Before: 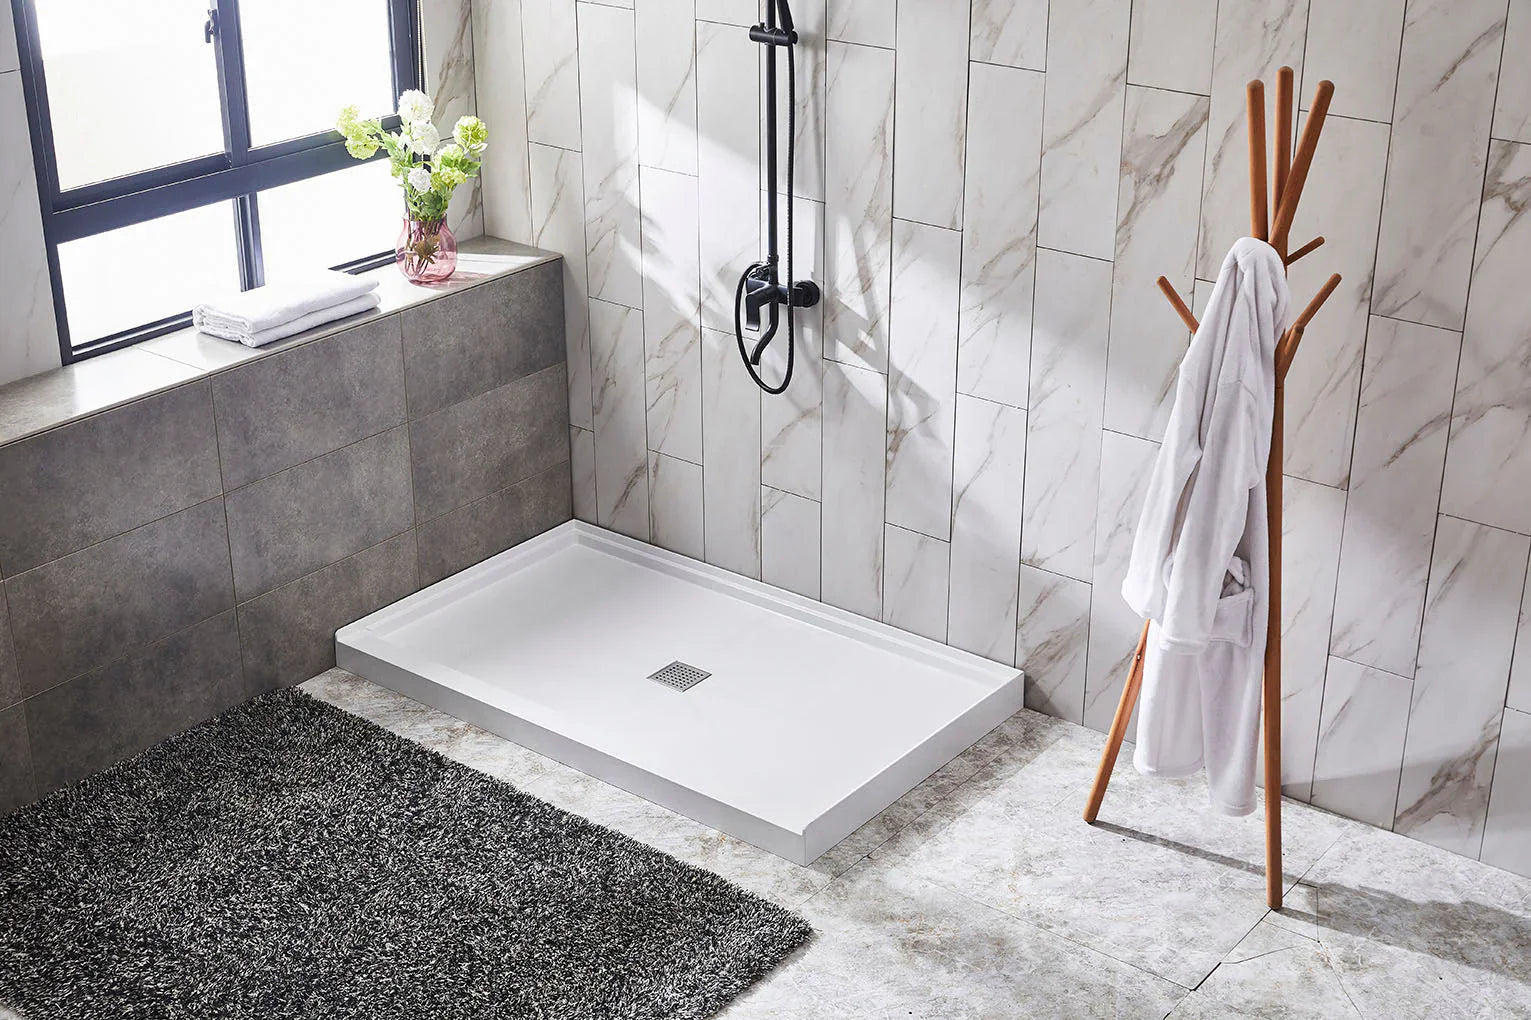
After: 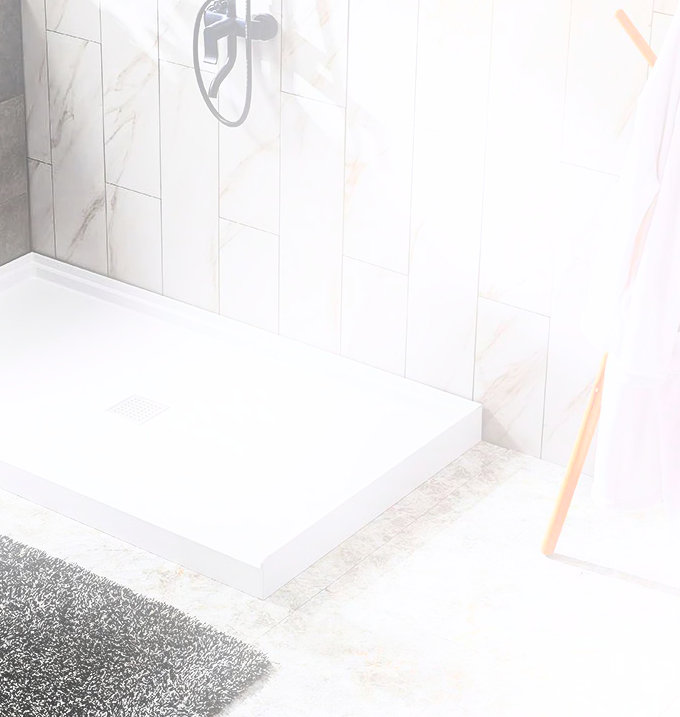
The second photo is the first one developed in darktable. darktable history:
contrast brightness saturation: contrast 0.25, saturation -0.31
crop: left 35.432%, top 26.233%, right 20.145%, bottom 3.432%
bloom: threshold 82.5%, strength 16.25%
